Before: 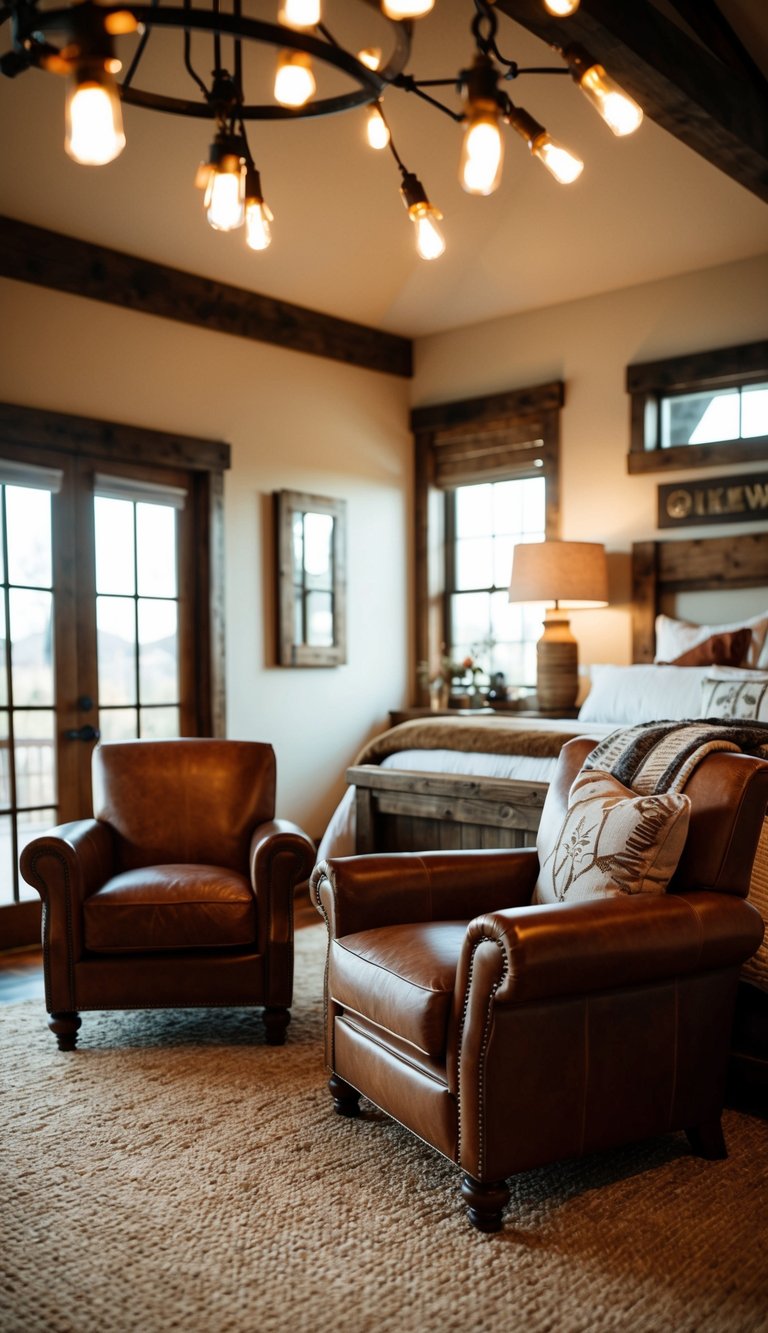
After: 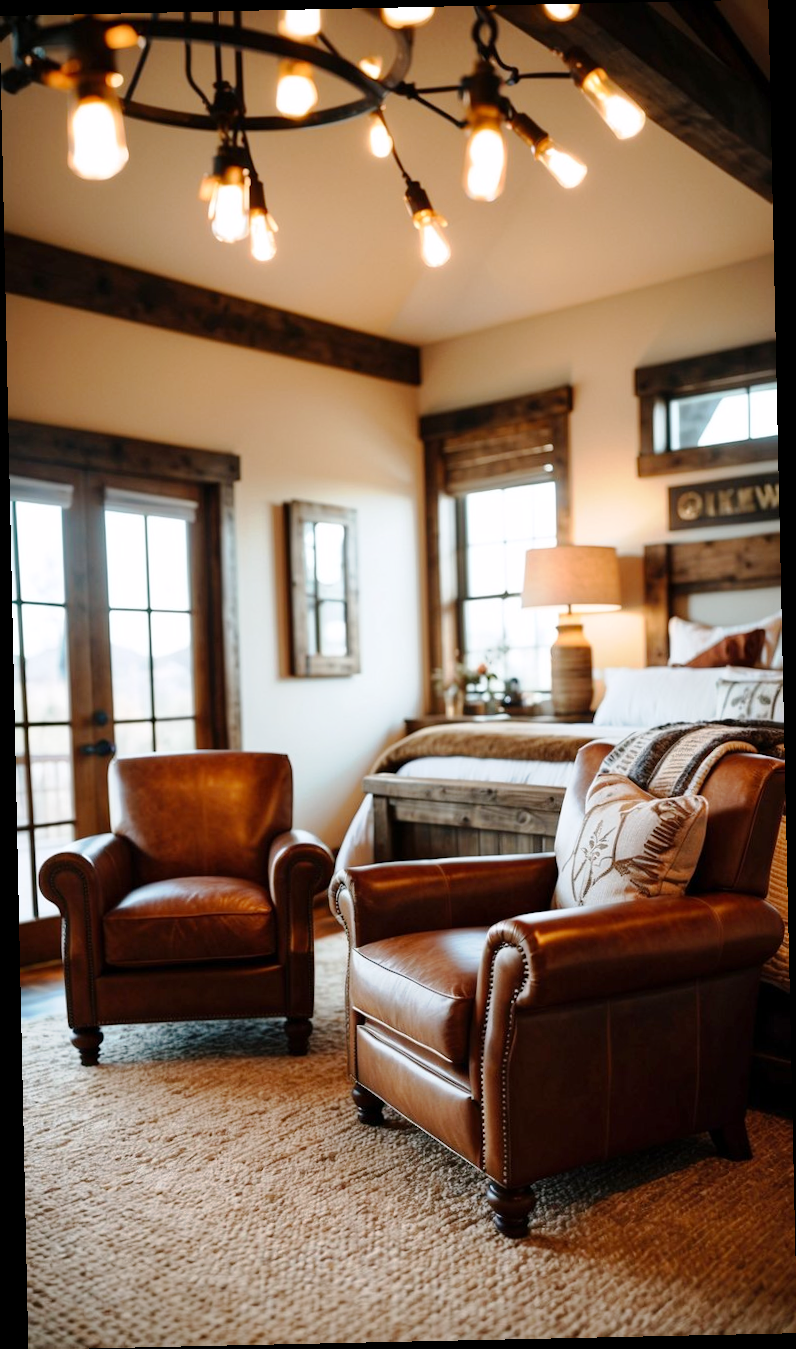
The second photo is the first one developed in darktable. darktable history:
tone curve: curves: ch0 [(0, 0) (0.003, 0.004) (0.011, 0.015) (0.025, 0.033) (0.044, 0.058) (0.069, 0.091) (0.1, 0.131) (0.136, 0.178) (0.177, 0.232) (0.224, 0.294) (0.277, 0.362) (0.335, 0.434) (0.399, 0.512) (0.468, 0.582) (0.543, 0.646) (0.623, 0.713) (0.709, 0.783) (0.801, 0.876) (0.898, 0.938) (1, 1)], preserve colors none
rotate and perspective: rotation -1.24°, automatic cropping off
white balance: red 1.009, blue 1.027
